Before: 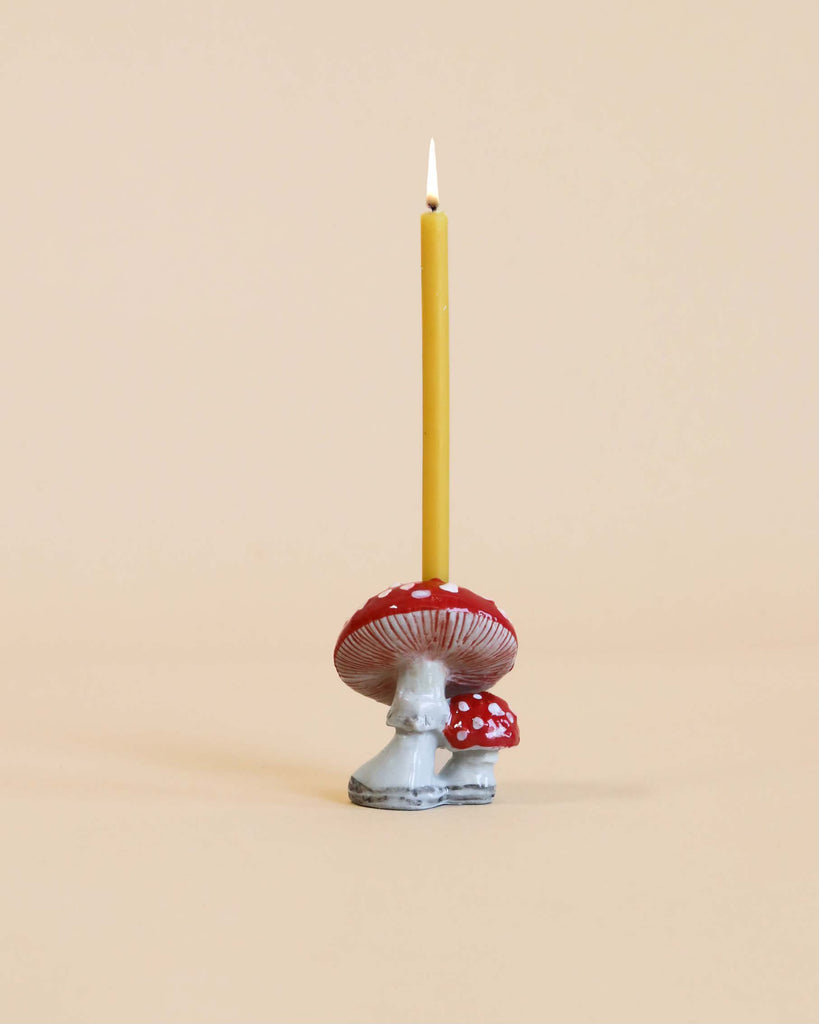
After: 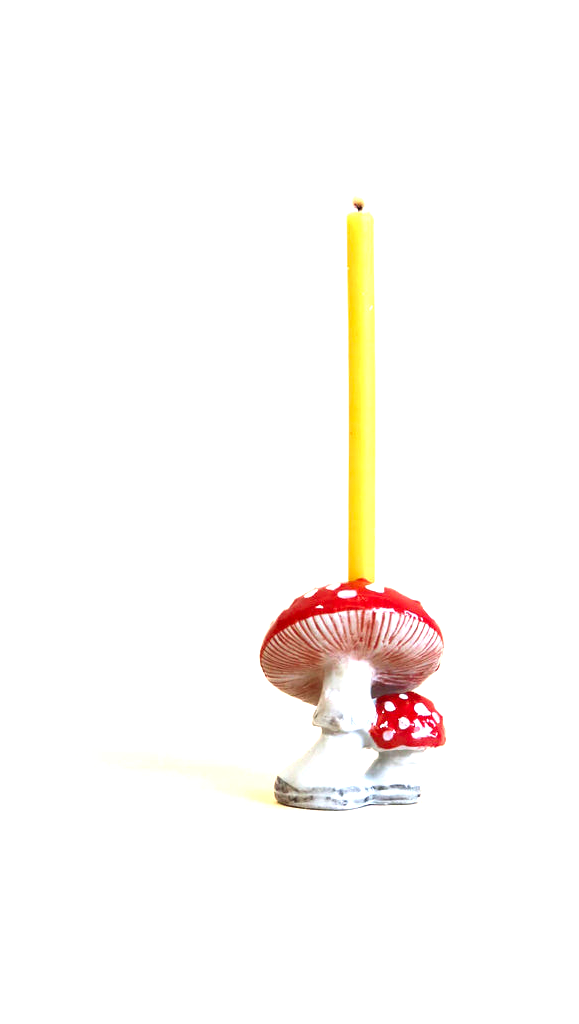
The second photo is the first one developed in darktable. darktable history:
levels: levels [0, 0.352, 0.703]
crop and rotate: left 9.061%, right 20.142%
